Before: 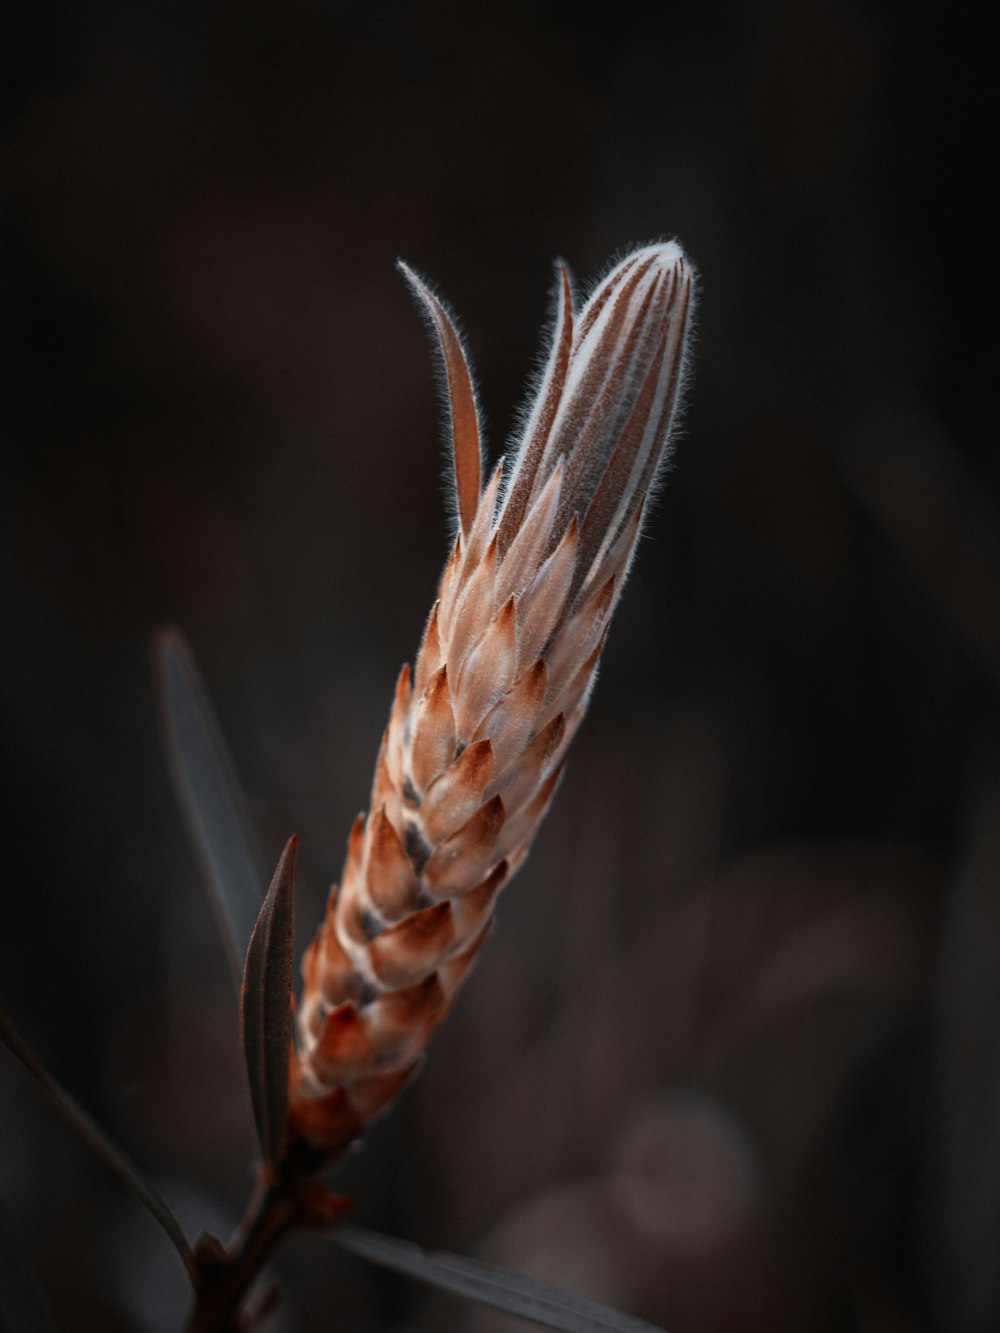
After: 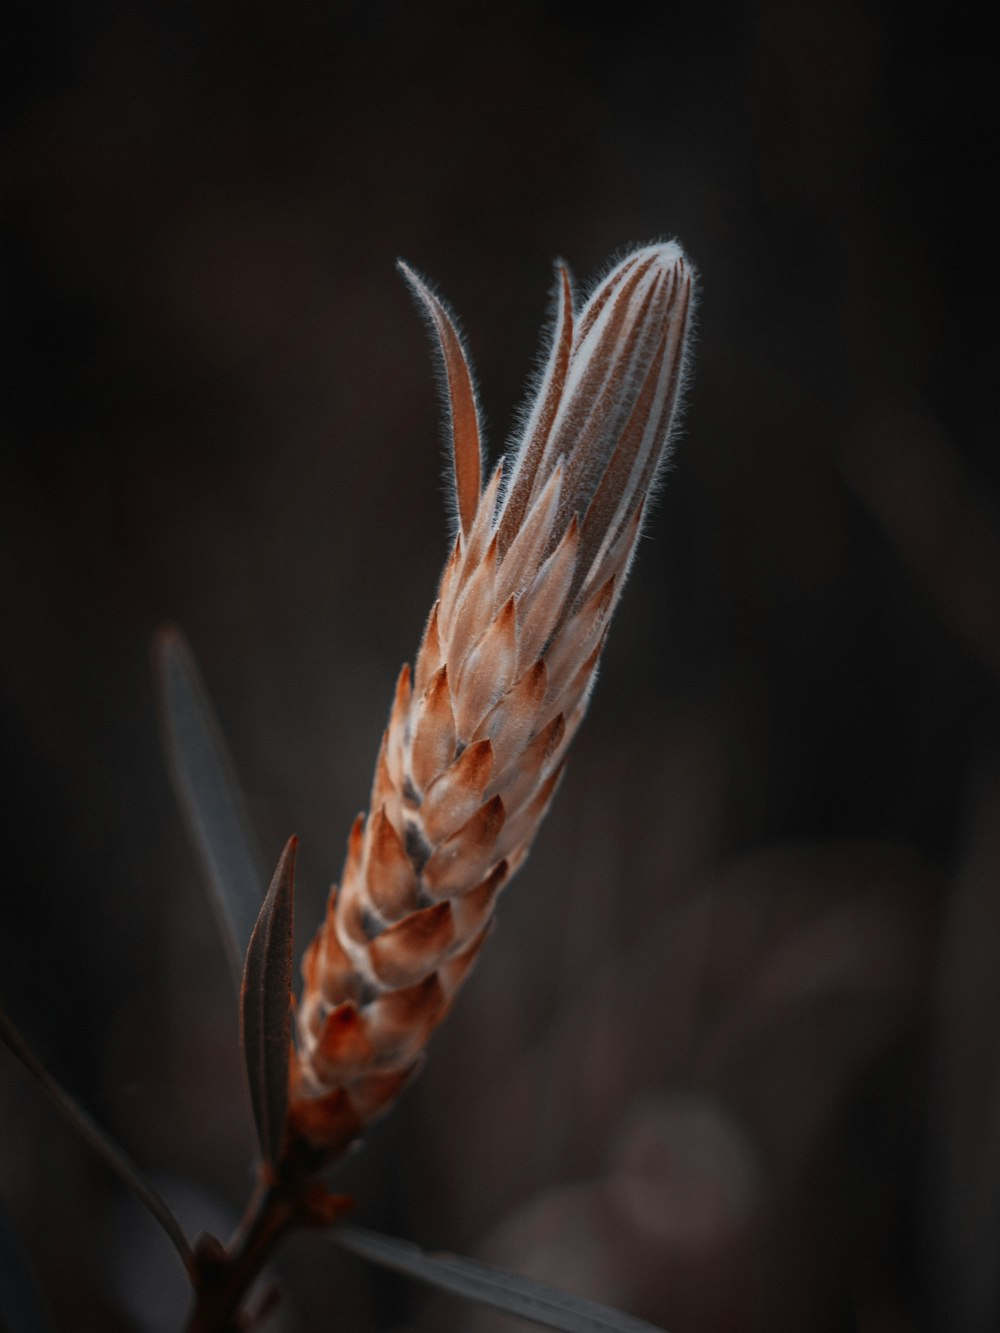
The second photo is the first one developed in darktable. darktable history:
local contrast: highlights 44%, shadows 1%, detail 98%
